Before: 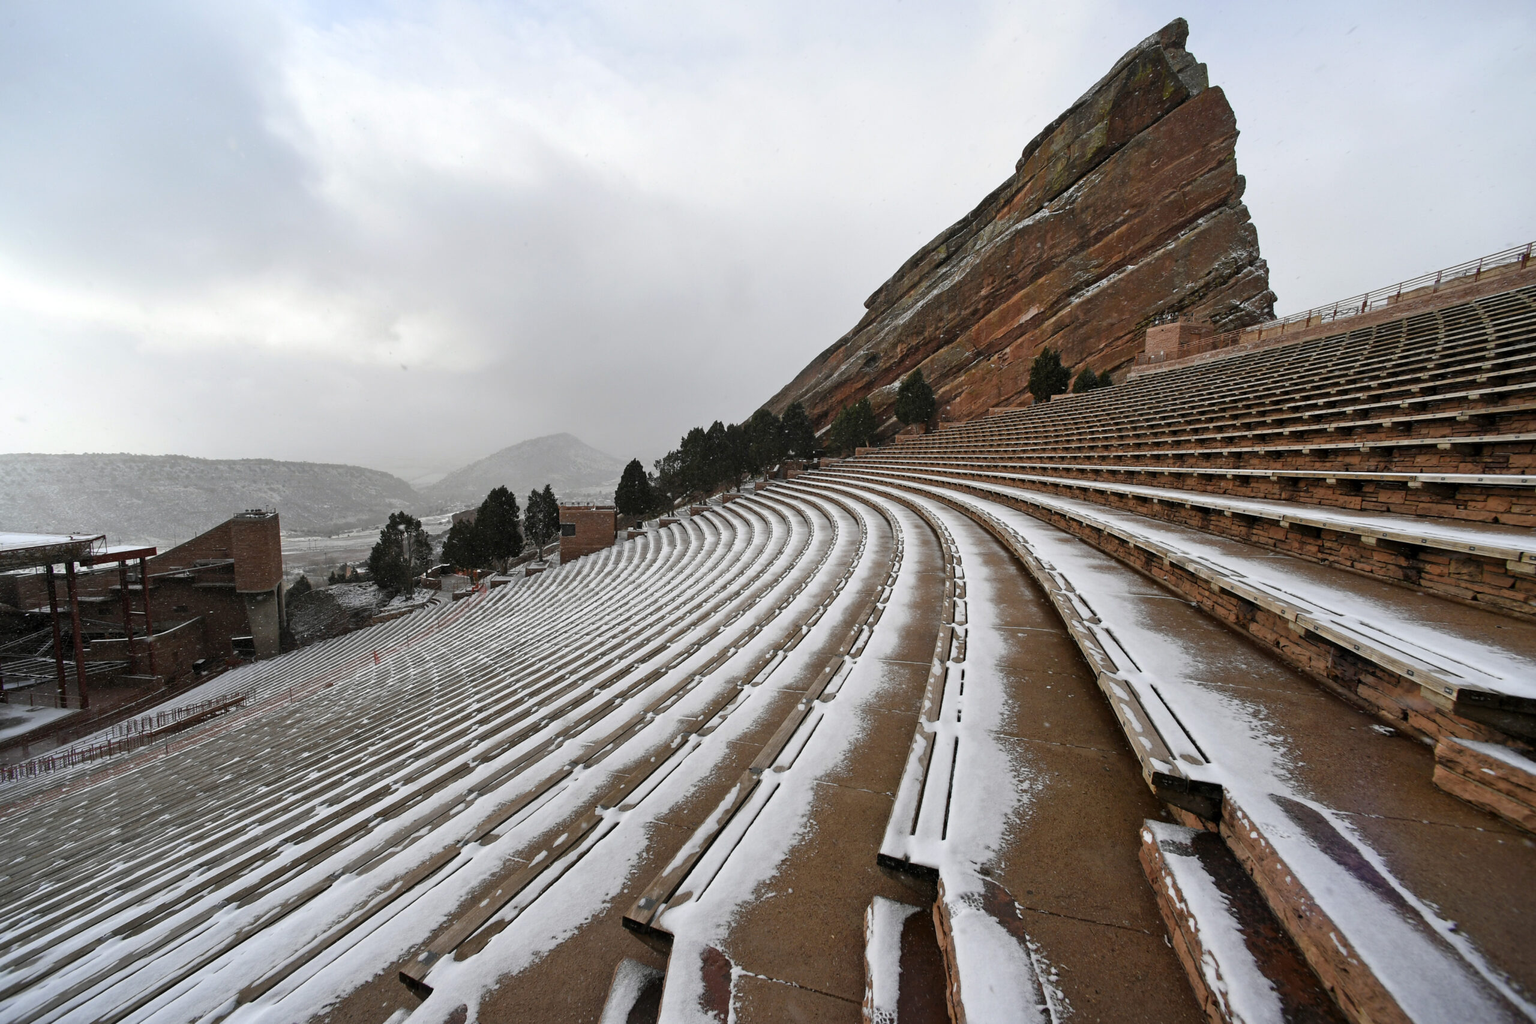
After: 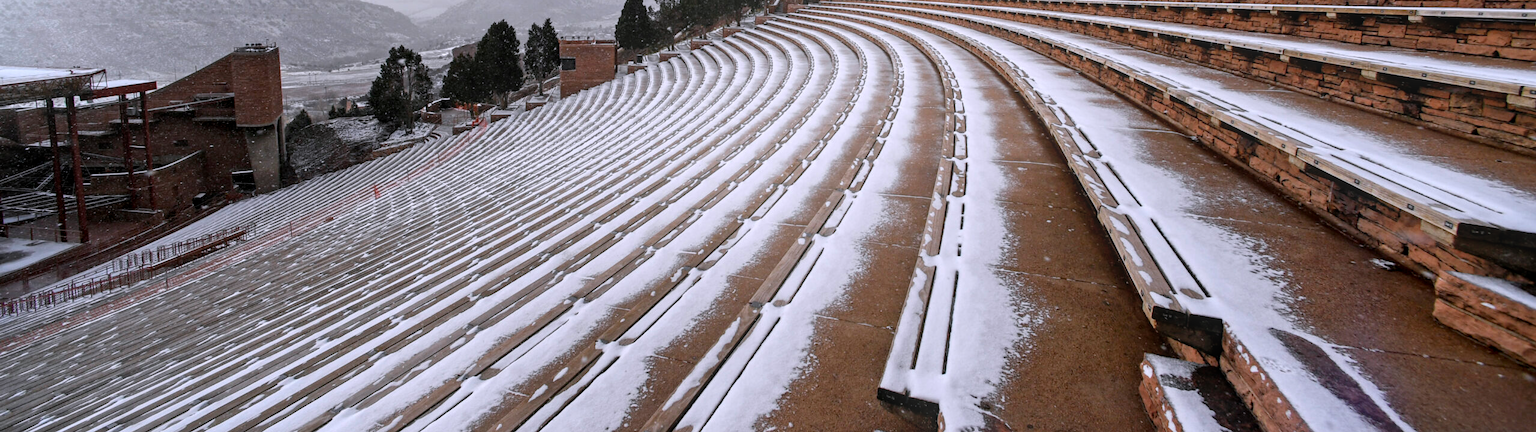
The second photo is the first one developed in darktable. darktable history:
crop: top 45.551%, bottom 12.262%
white balance: red 1.004, blue 1.096
local contrast: on, module defaults
bloom: size 16%, threshold 98%, strength 20%
